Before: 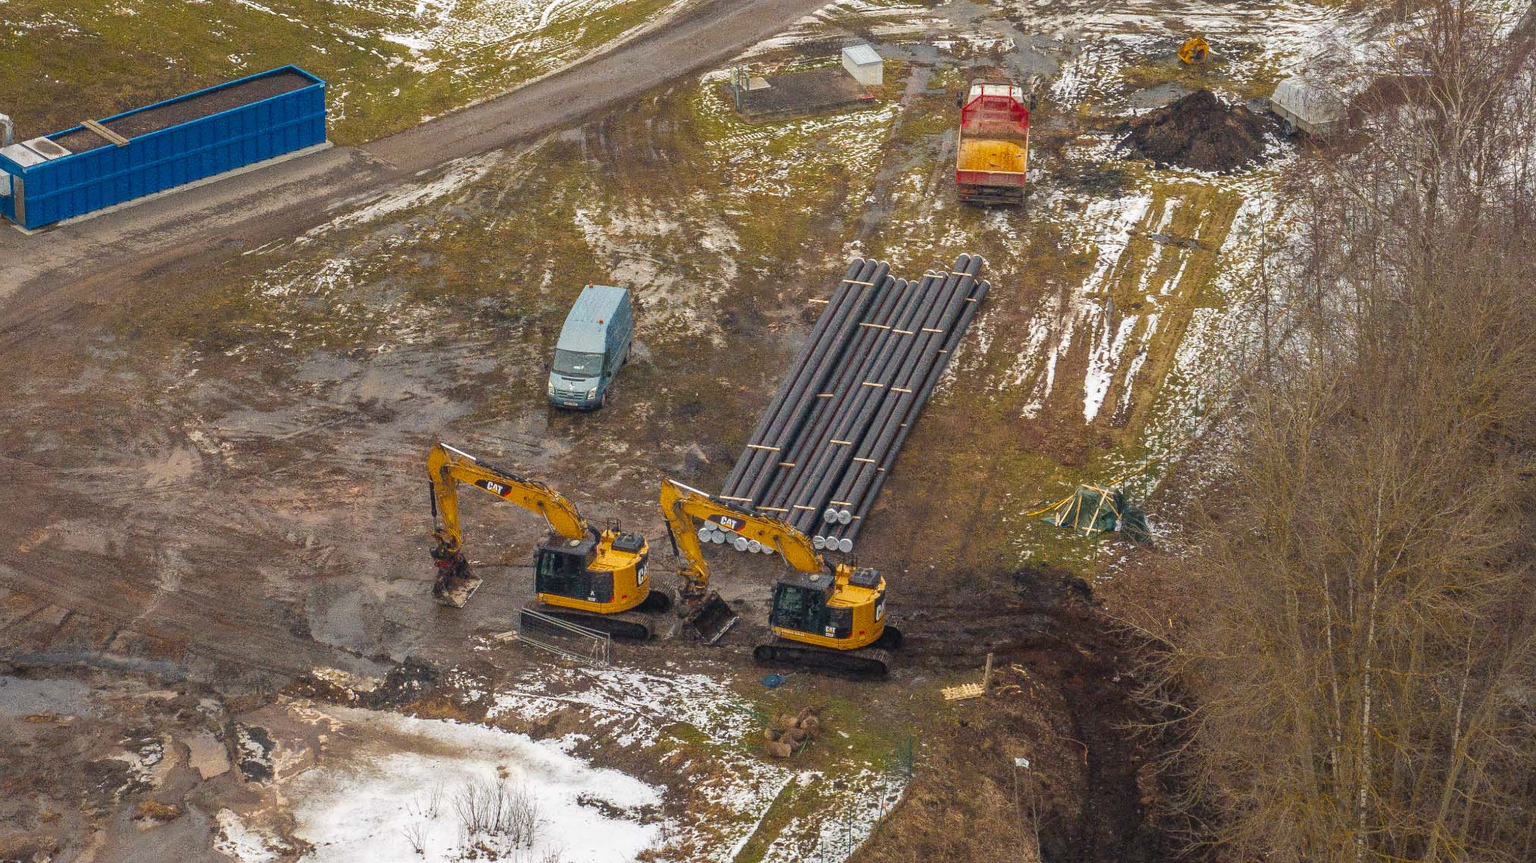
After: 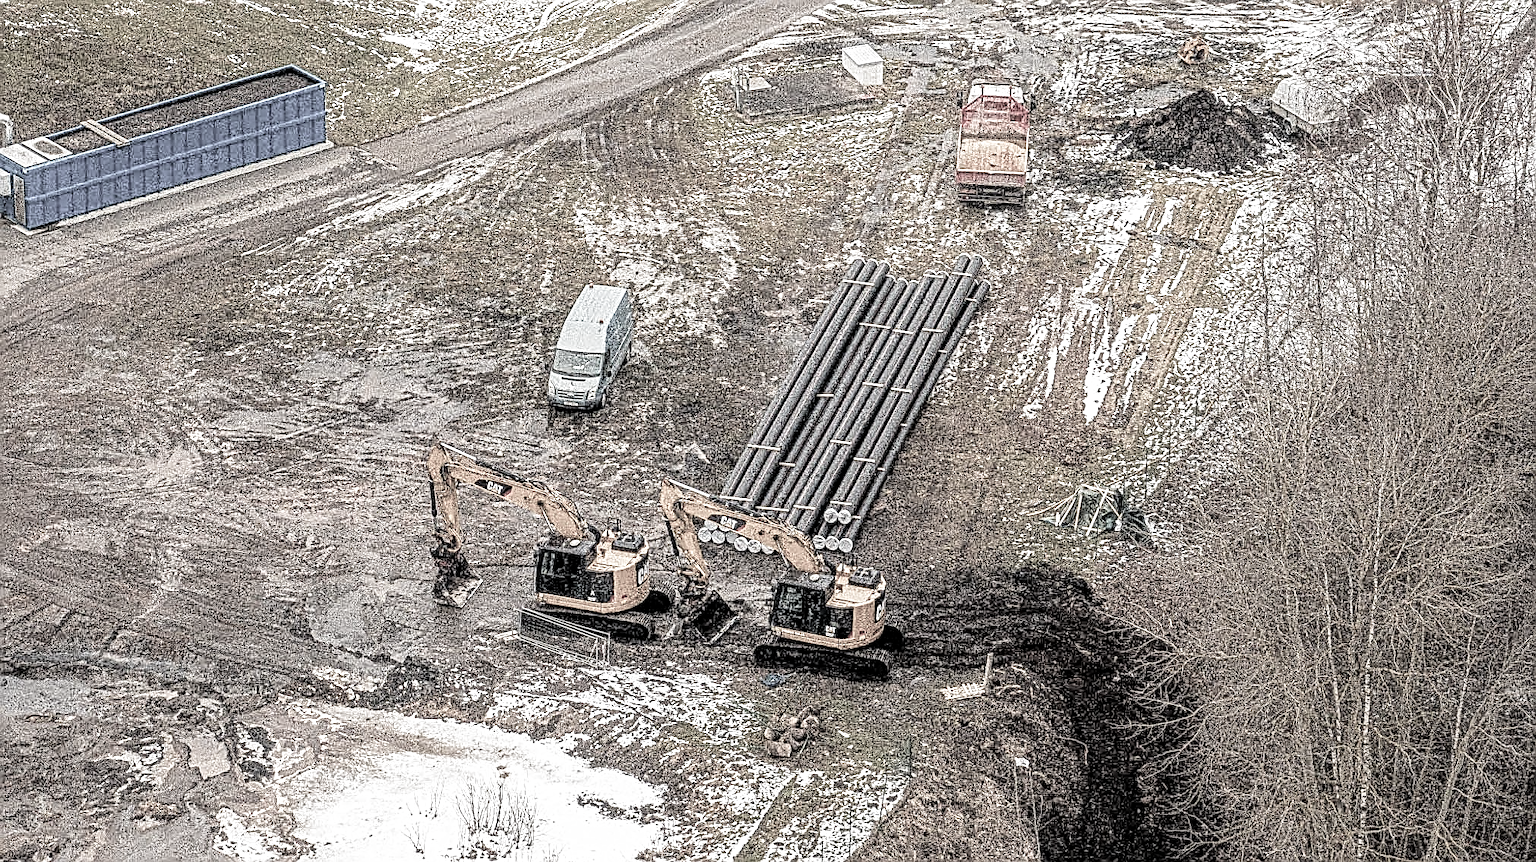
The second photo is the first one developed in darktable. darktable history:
local contrast: mode bilateral grid, contrast 19, coarseness 3, detail 299%, midtone range 0.2
sharpen: on, module defaults
filmic rgb: black relative exposure -5.11 EV, white relative exposure 3.97 EV, hardness 2.91, contrast 1.297, highlights saturation mix -31.23%, preserve chrominance RGB euclidean norm (legacy), color science v4 (2020)
tone equalizer: -8 EV -0.765 EV, -7 EV -0.689 EV, -6 EV -0.567 EV, -5 EV -0.383 EV, -3 EV 0.401 EV, -2 EV 0.6 EV, -1 EV 0.679 EV, +0 EV 0.725 EV
color balance rgb: highlights gain › chroma 0.764%, highlights gain › hue 57.45°, perceptual saturation grading › global saturation 0.373%, global vibrance 20%
